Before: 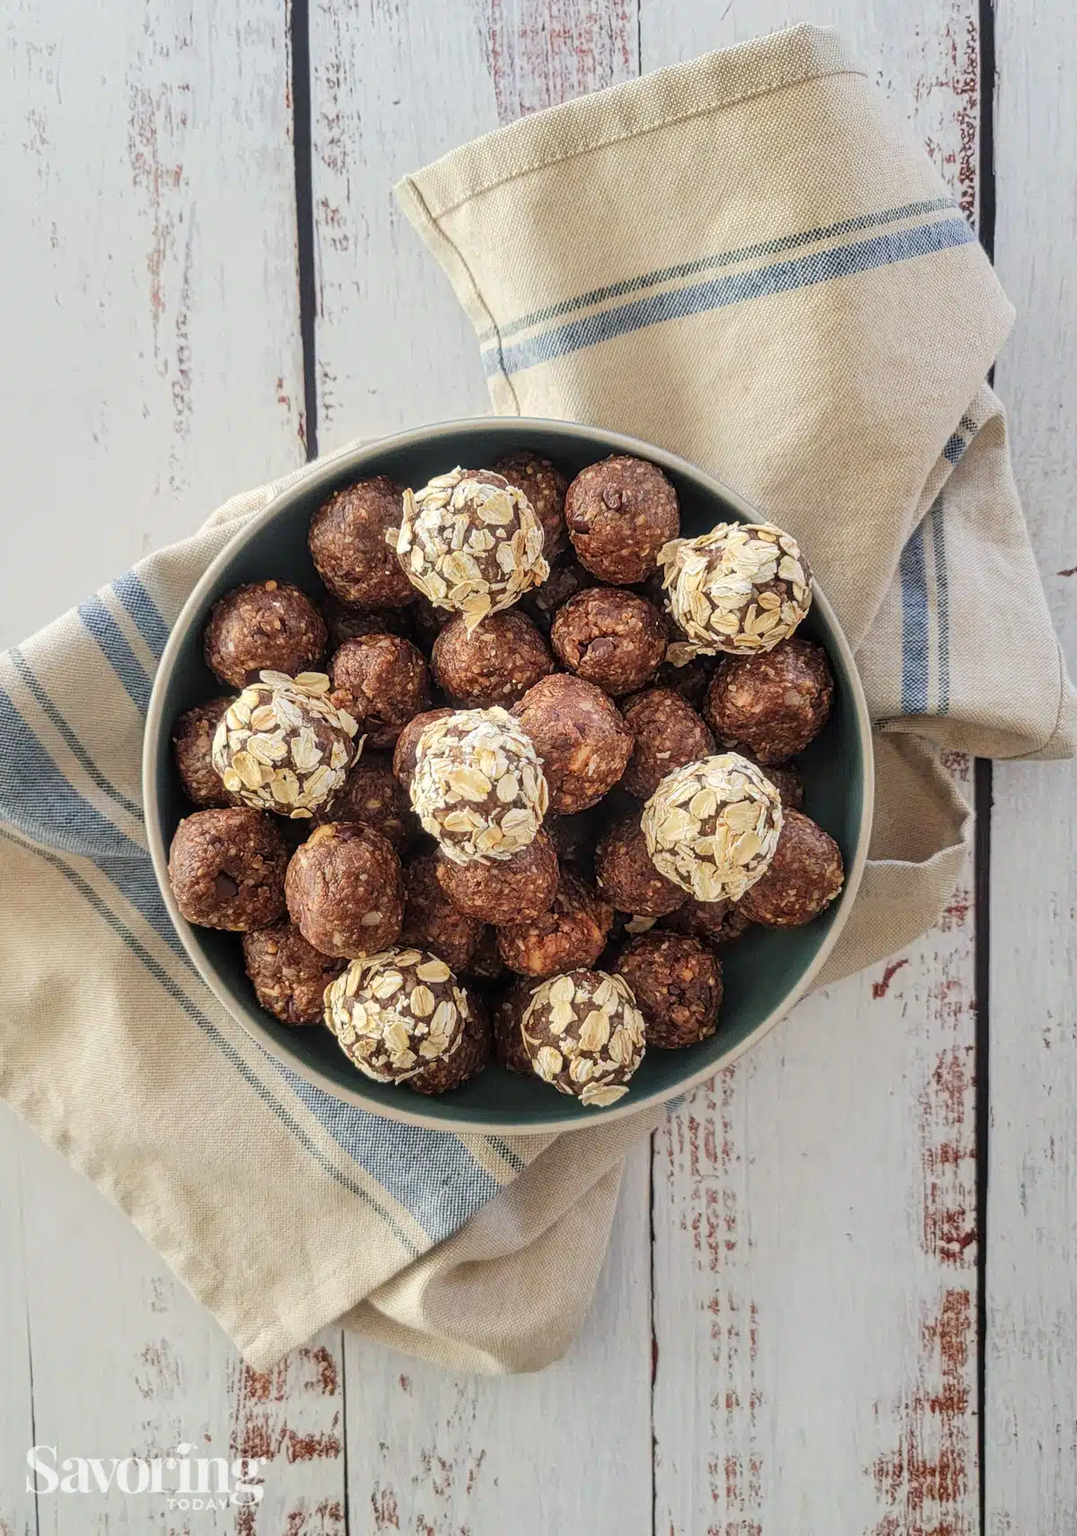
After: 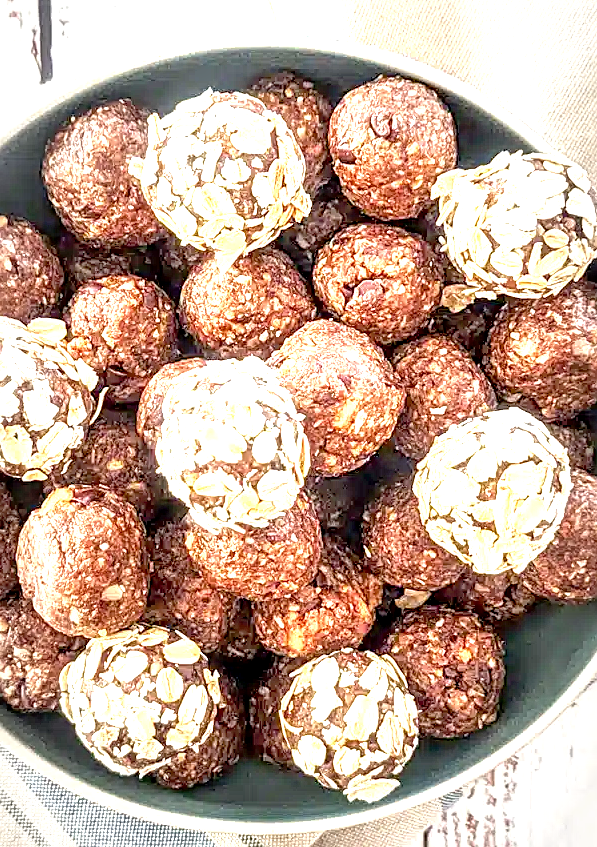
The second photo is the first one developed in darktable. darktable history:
exposure: black level correction 0.005, exposure 2.073 EV, compensate exposure bias true, compensate highlight preservation false
vignetting: automatic ratio true
crop: left 25.086%, top 25.207%, right 25.132%, bottom 25.263%
local contrast: on, module defaults
sharpen: radius 2.152, amount 0.379, threshold 0.156
